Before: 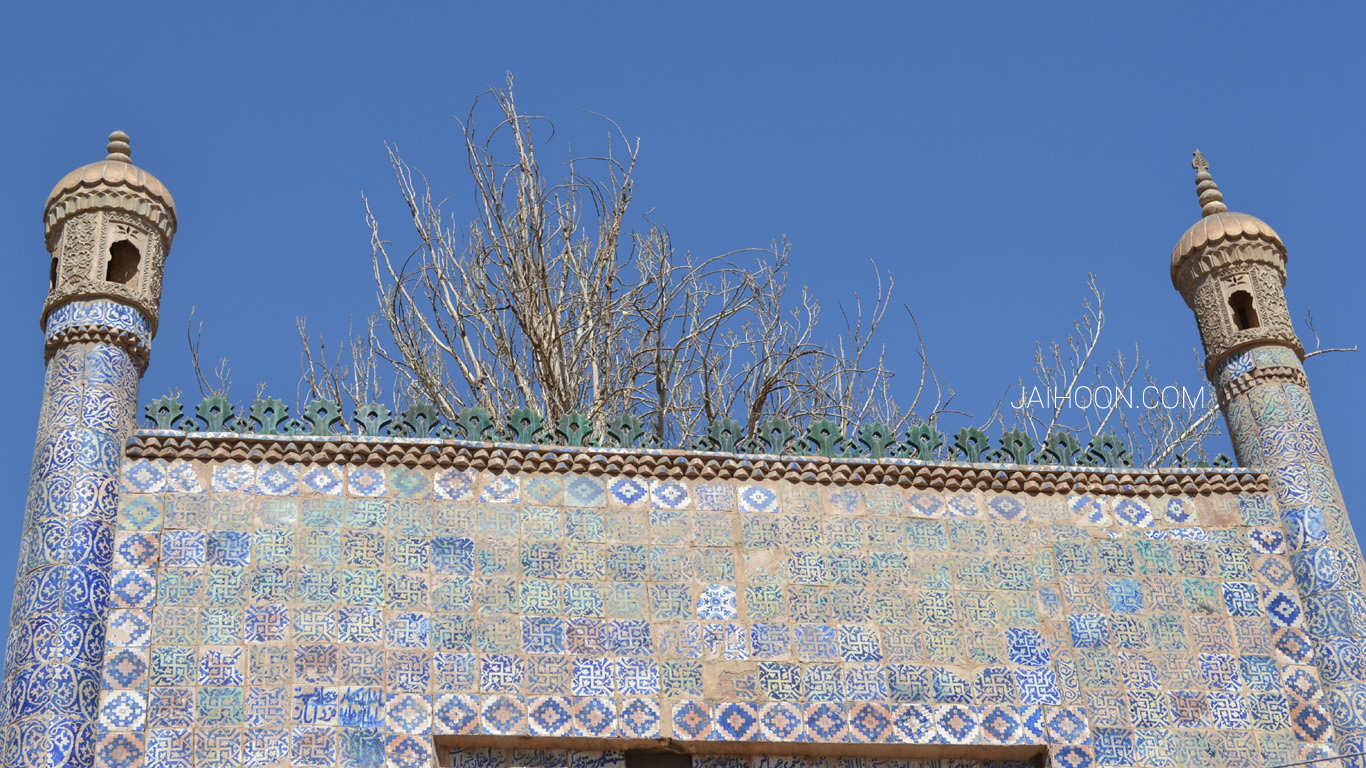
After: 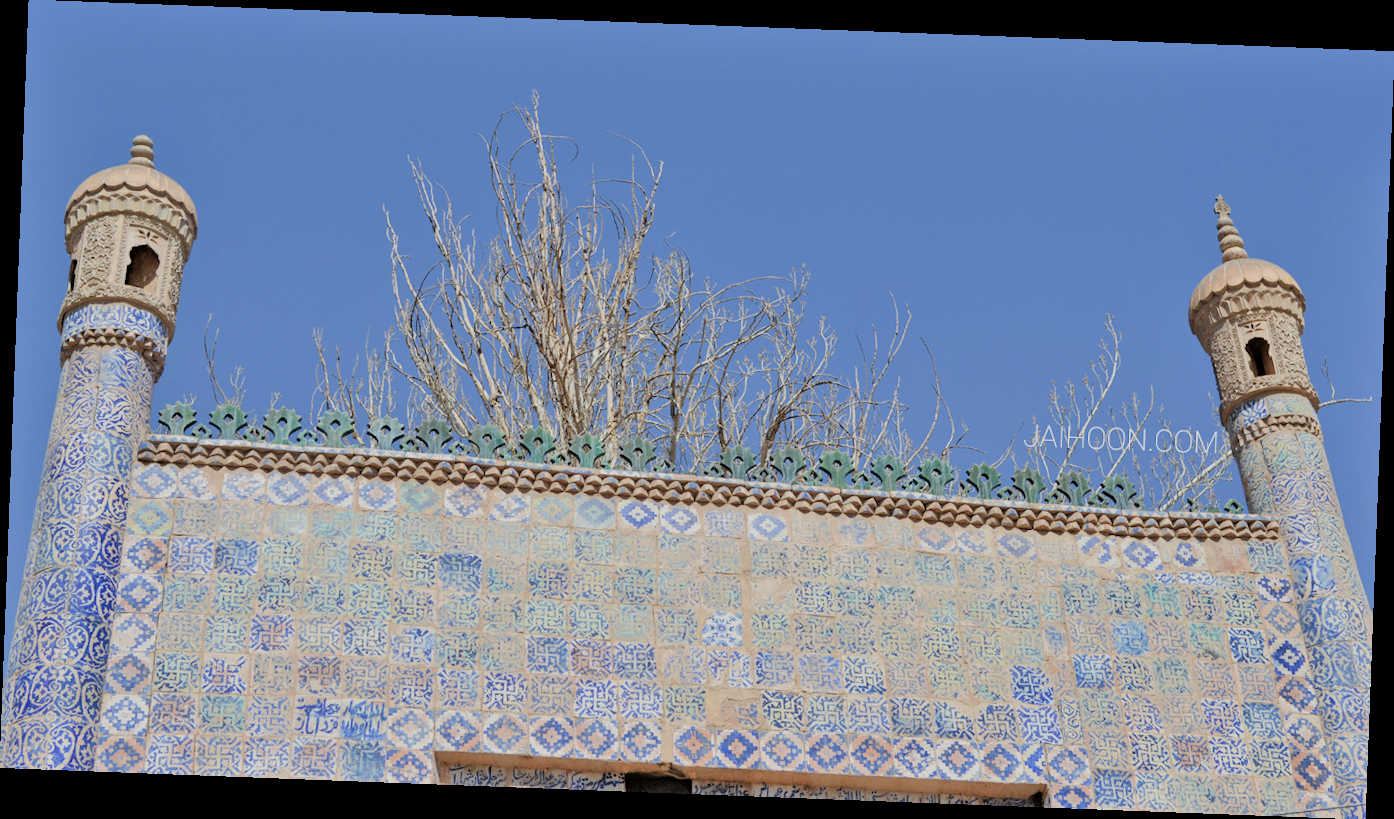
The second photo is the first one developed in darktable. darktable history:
filmic rgb: black relative exposure -4.14 EV, white relative exposure 5.1 EV, hardness 2.11, contrast 1.165
rotate and perspective: rotation 2.17°, automatic cropping off
tone equalizer: -7 EV 0.15 EV, -6 EV 0.6 EV, -5 EV 1.15 EV, -4 EV 1.33 EV, -3 EV 1.15 EV, -2 EV 0.6 EV, -1 EV 0.15 EV, mask exposure compensation -0.5 EV
